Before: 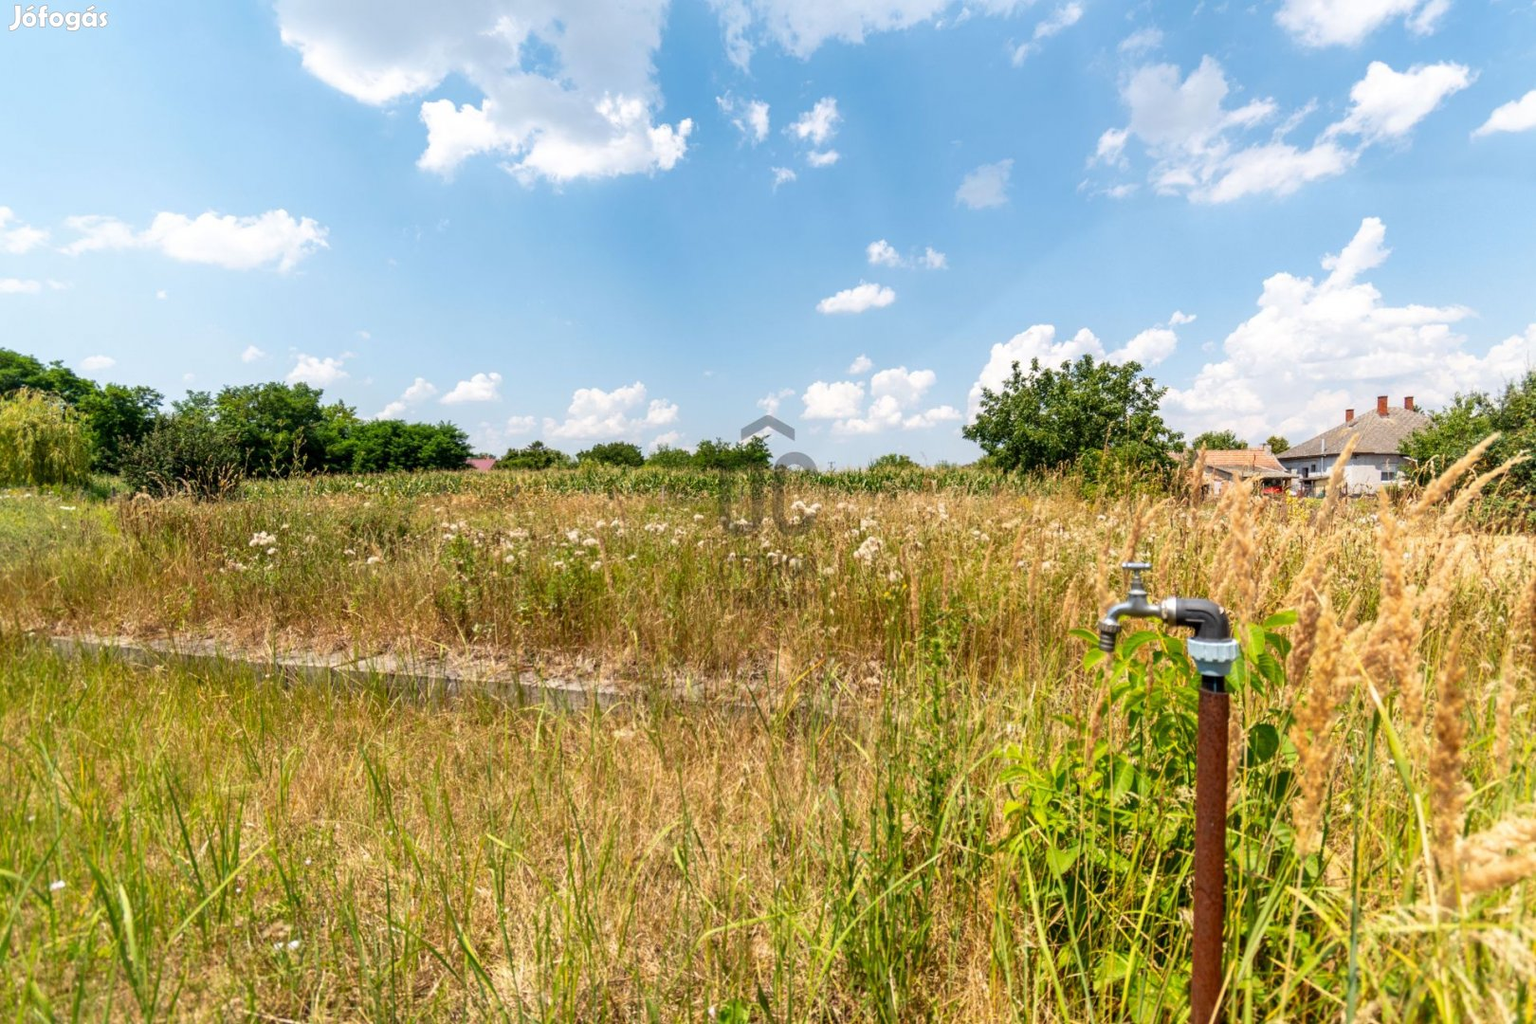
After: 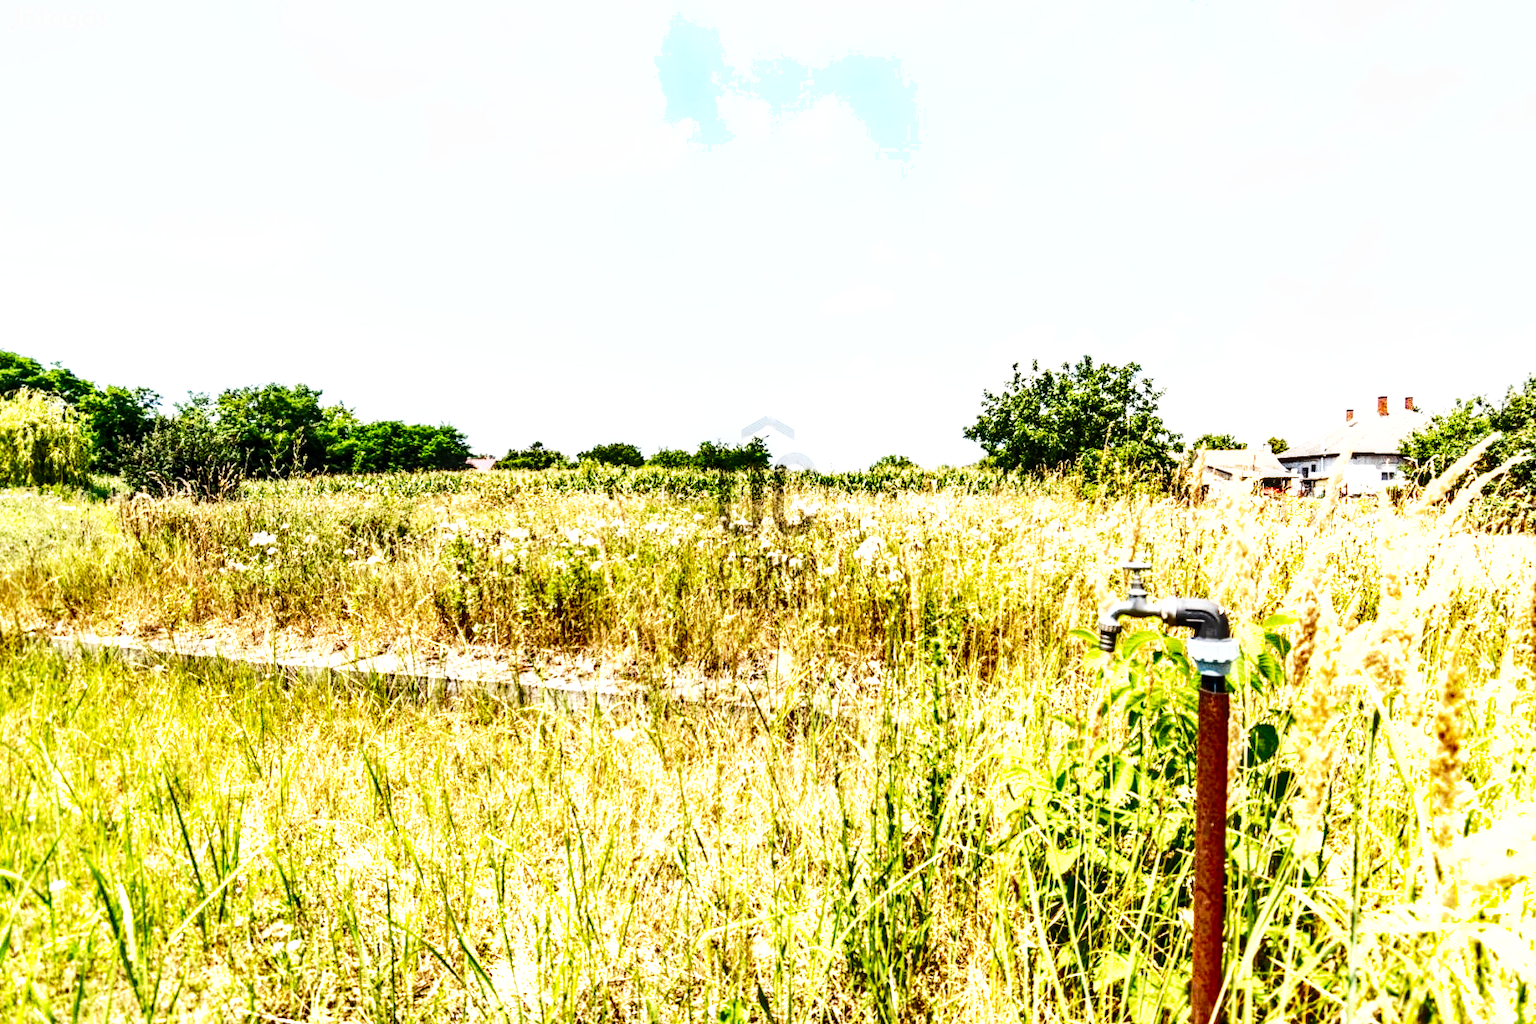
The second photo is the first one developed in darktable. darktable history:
tone equalizer: -8 EV -0.75 EV, -7 EV -0.7 EV, -6 EV -0.6 EV, -5 EV -0.4 EV, -3 EV 0.4 EV, -2 EV 0.6 EV, -1 EV 0.7 EV, +0 EV 0.75 EV, edges refinement/feathering 500, mask exposure compensation -1.57 EV, preserve details no
shadows and highlights: shadows 5, soften with gaussian
local contrast: highlights 40%, shadows 60%, detail 136%, midtone range 0.514
exposure: black level correction 0, exposure 0.7 EV, compensate exposure bias true, compensate highlight preservation false
base curve: curves: ch0 [(0, 0) (0.028, 0.03) (0.121, 0.232) (0.46, 0.748) (0.859, 0.968) (1, 1)], preserve colors none
